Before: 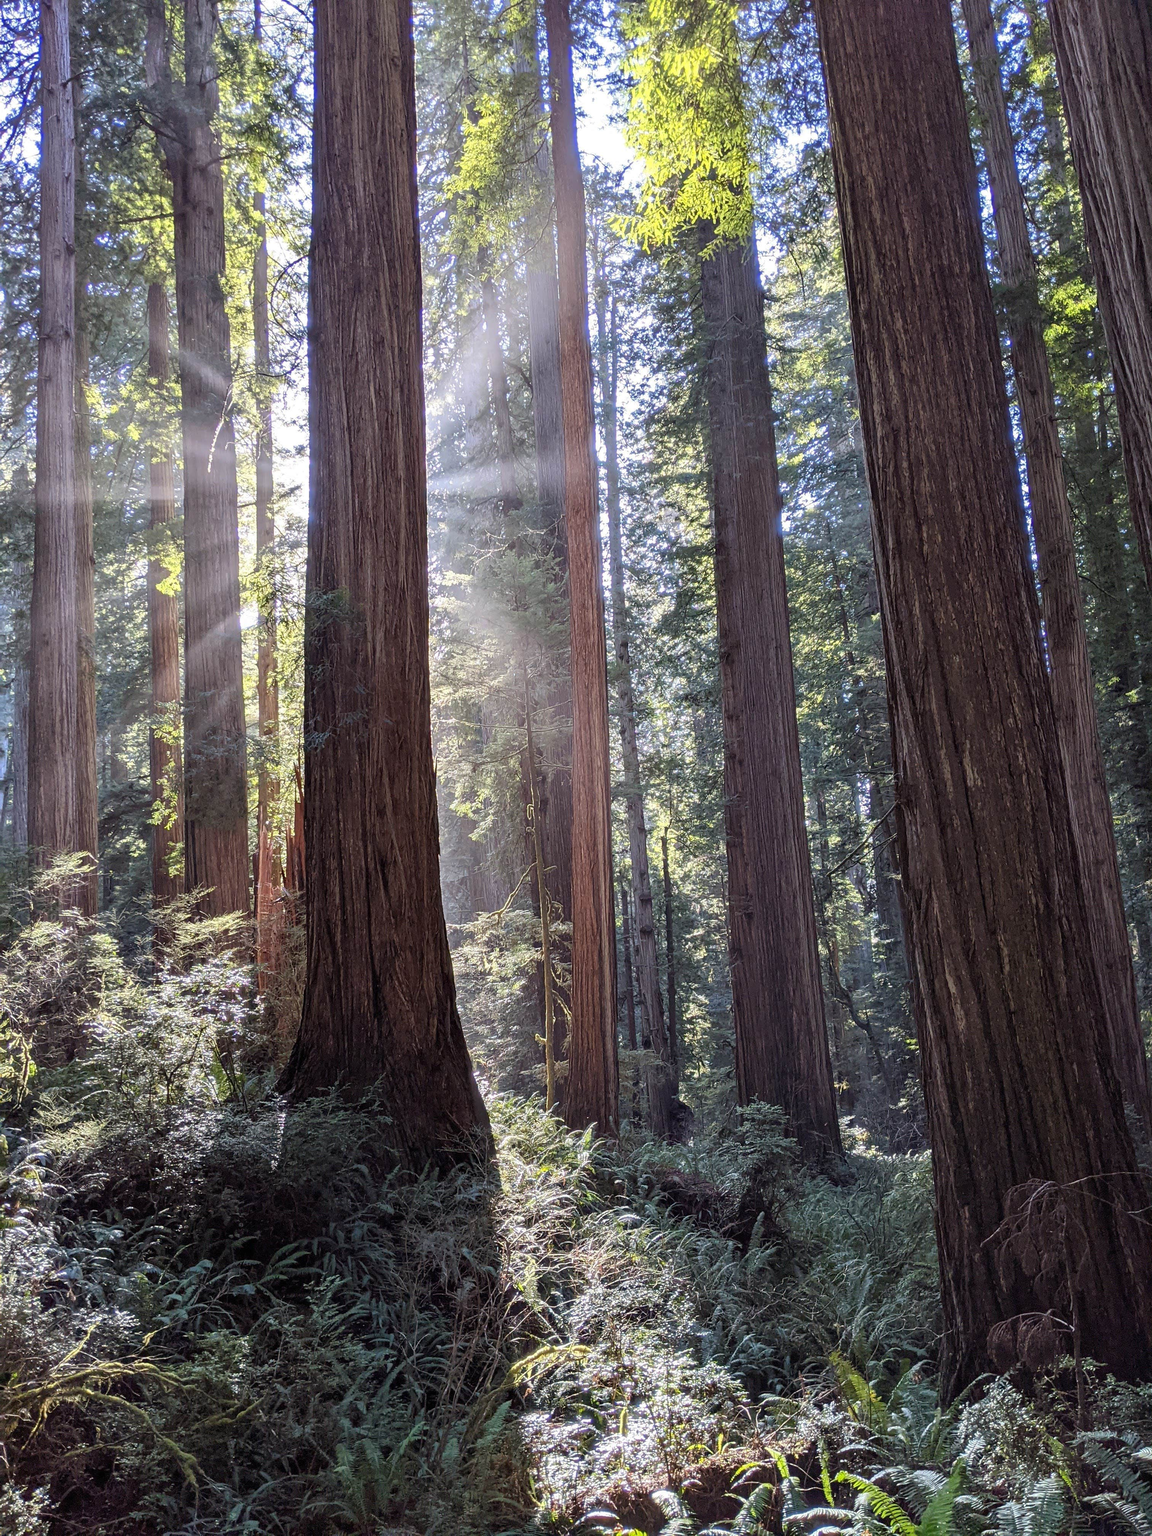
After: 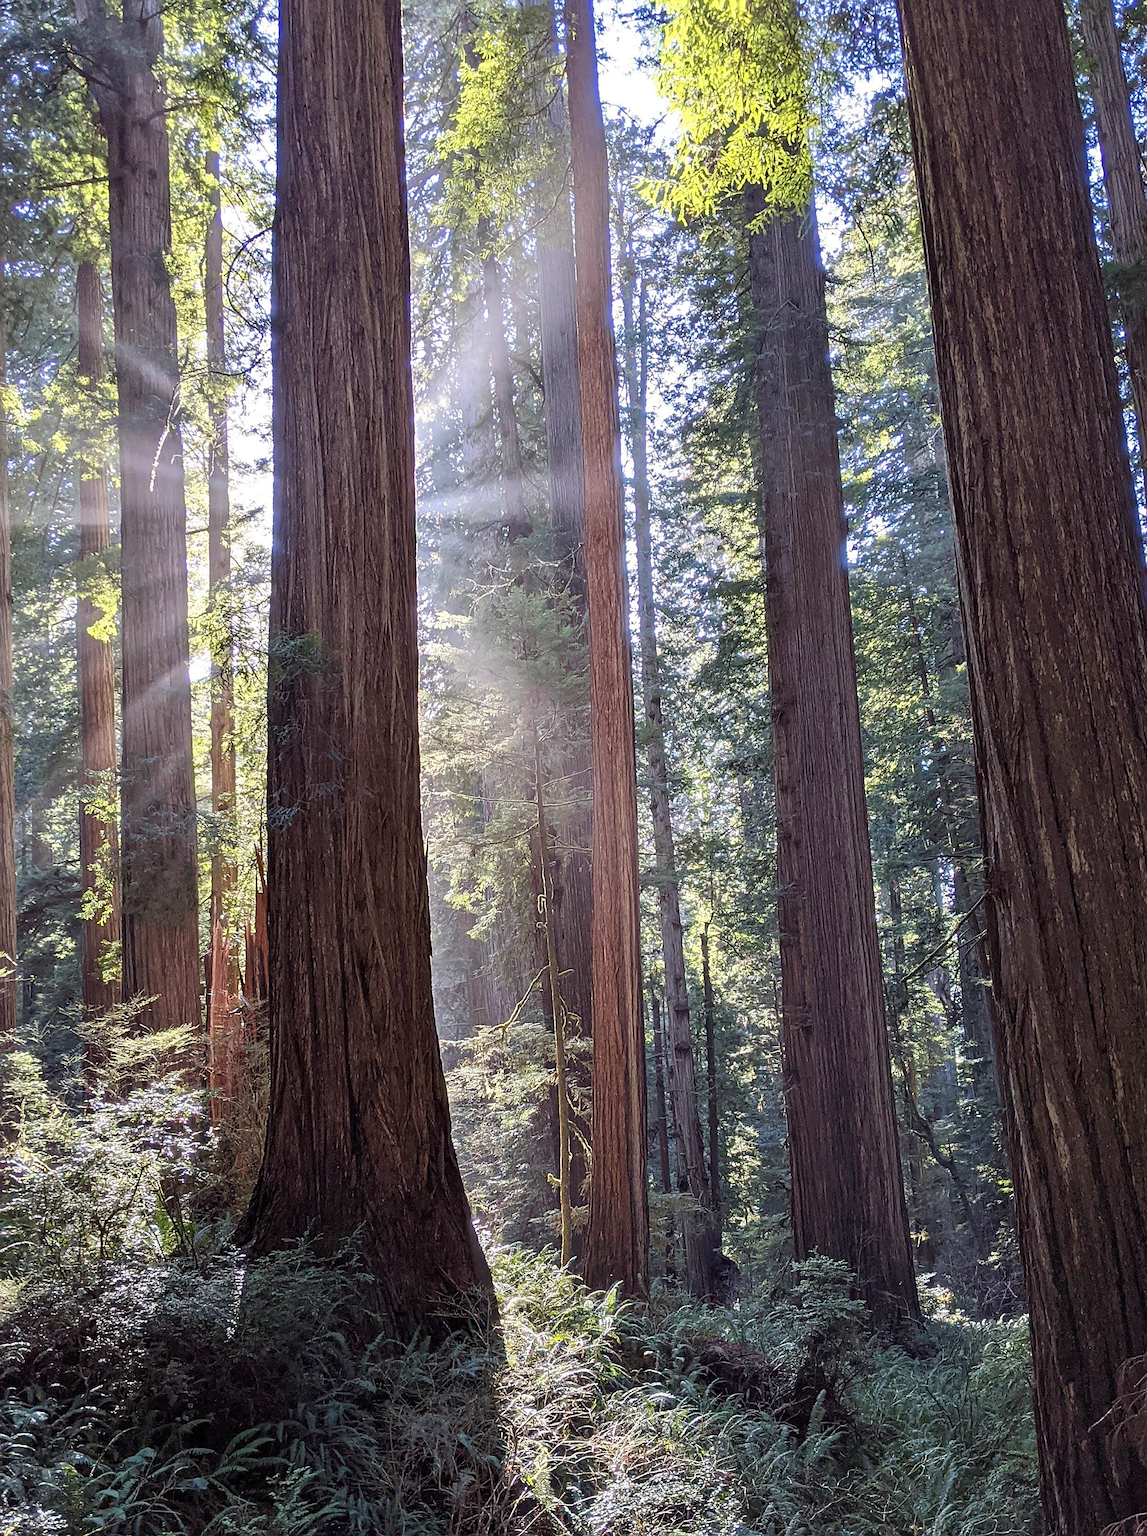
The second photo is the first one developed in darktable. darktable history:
crop and rotate: left 7.399%, top 4.435%, right 10.56%, bottom 13.208%
sharpen: on, module defaults
velvia: strength 15.51%
